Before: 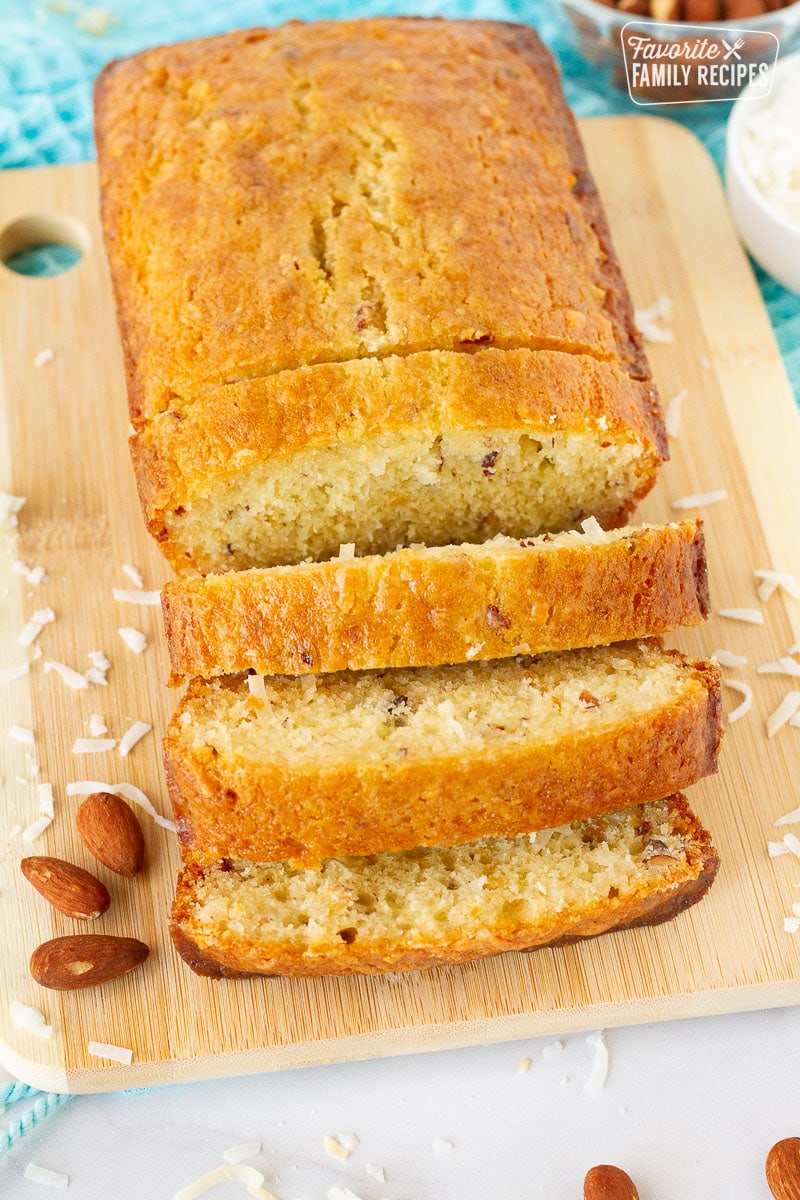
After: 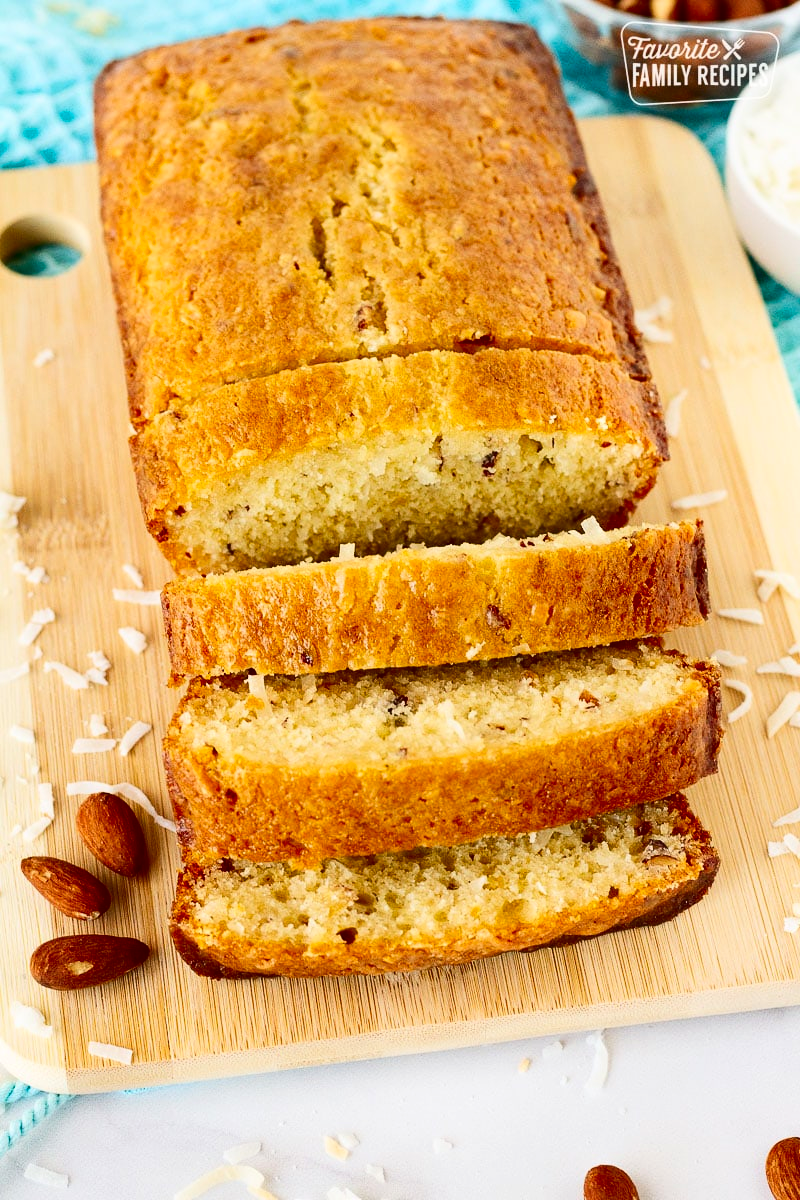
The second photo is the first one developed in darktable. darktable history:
contrast brightness saturation: contrast 0.241, brightness -0.225, saturation 0.15
